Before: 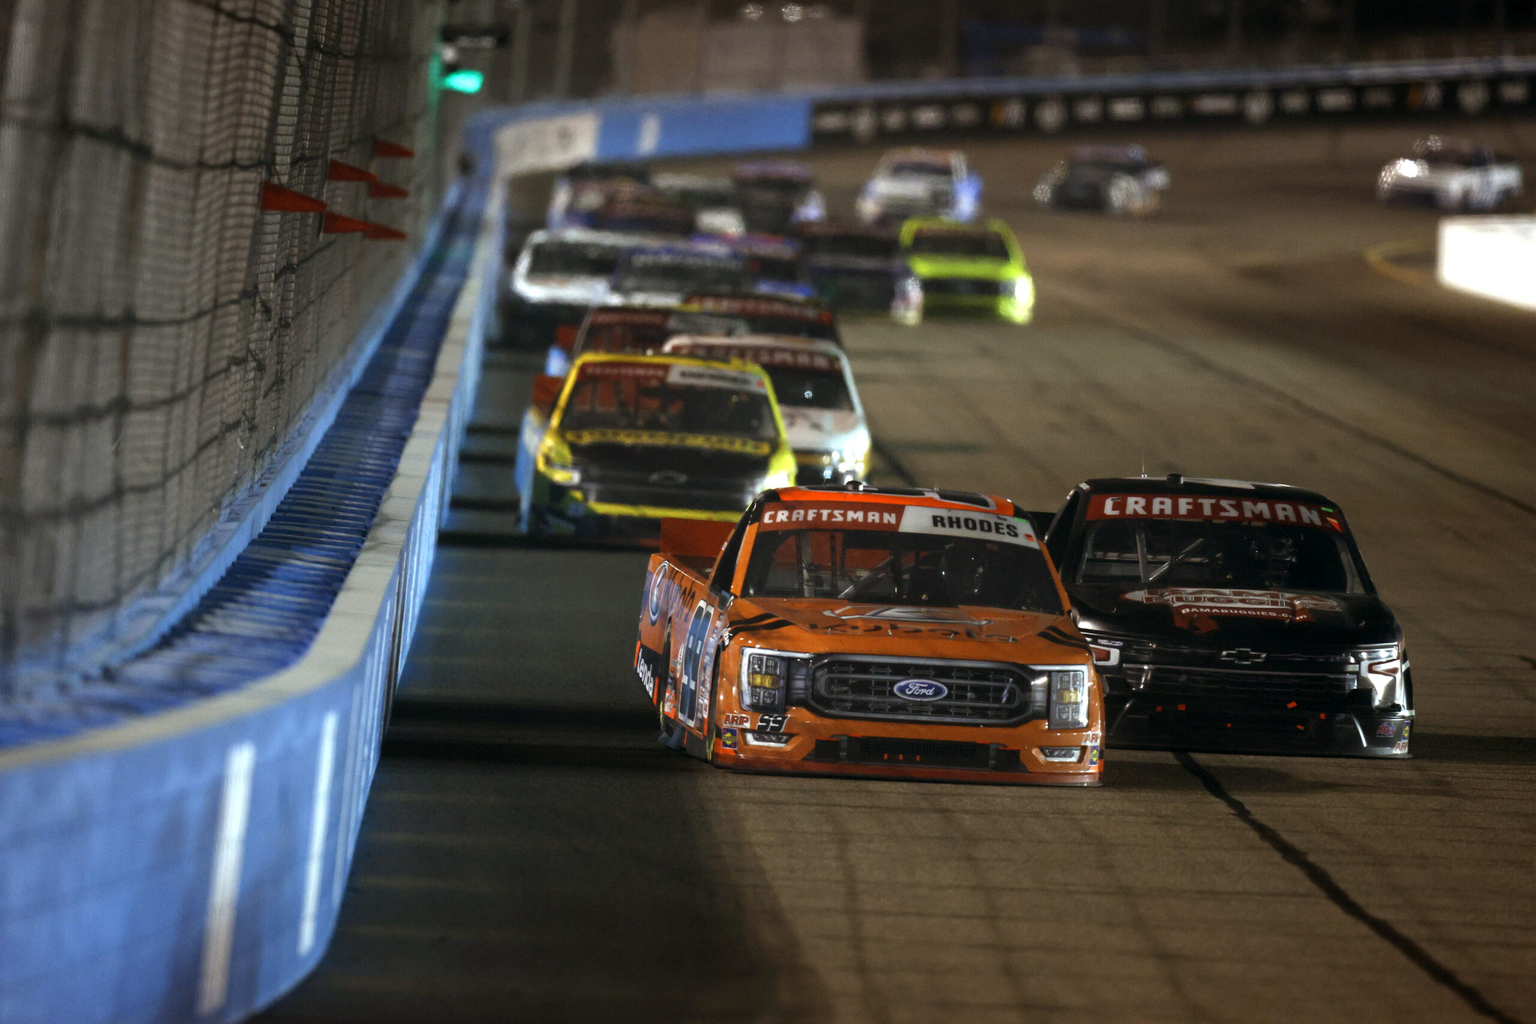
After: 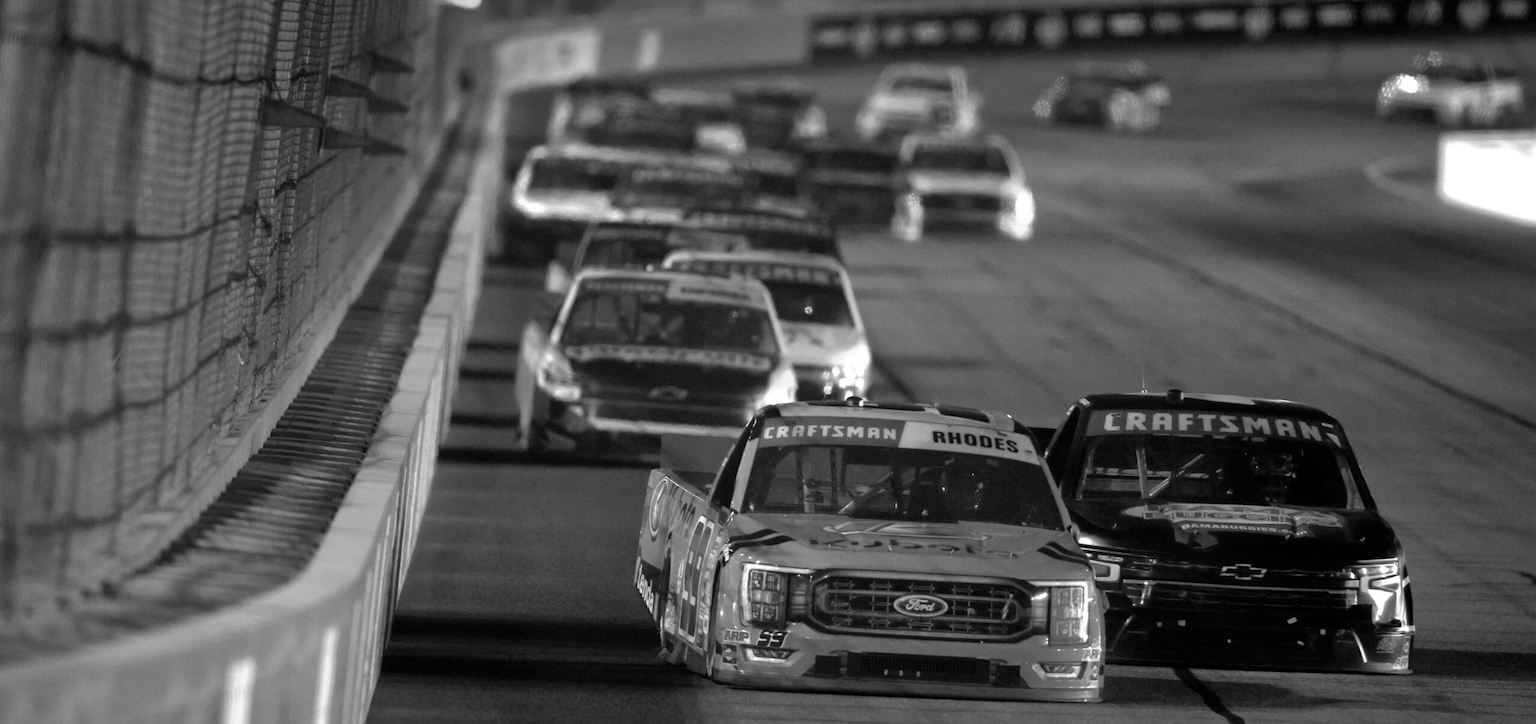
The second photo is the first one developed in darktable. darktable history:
crop and rotate: top 8.293%, bottom 20.996%
monochrome: size 3.1
shadows and highlights: on, module defaults
